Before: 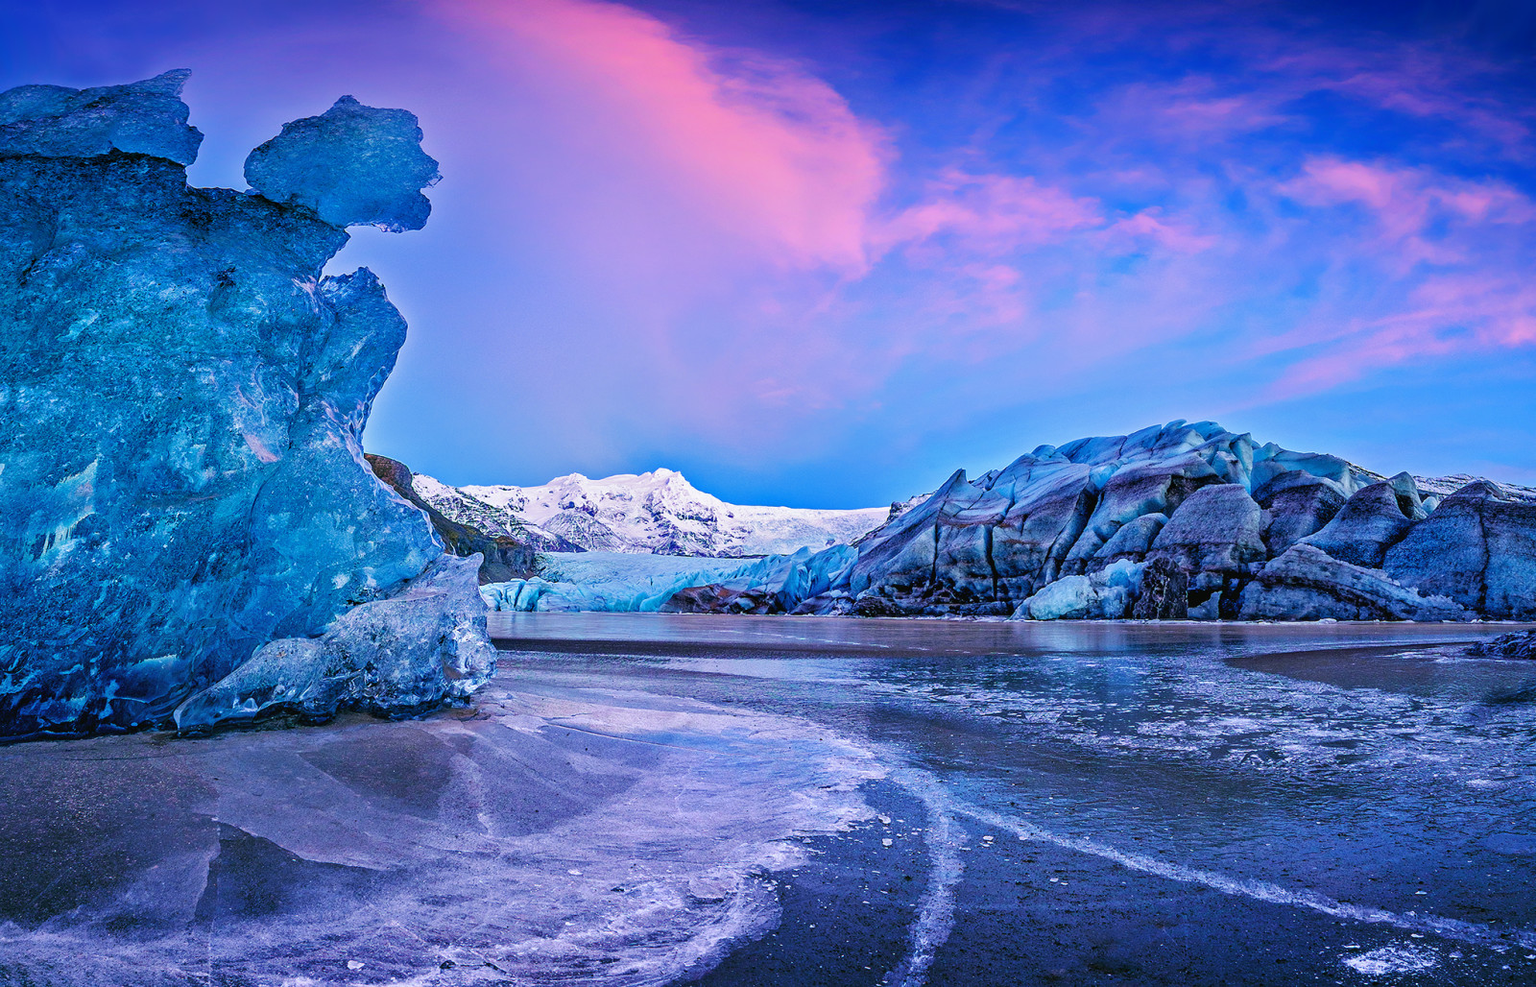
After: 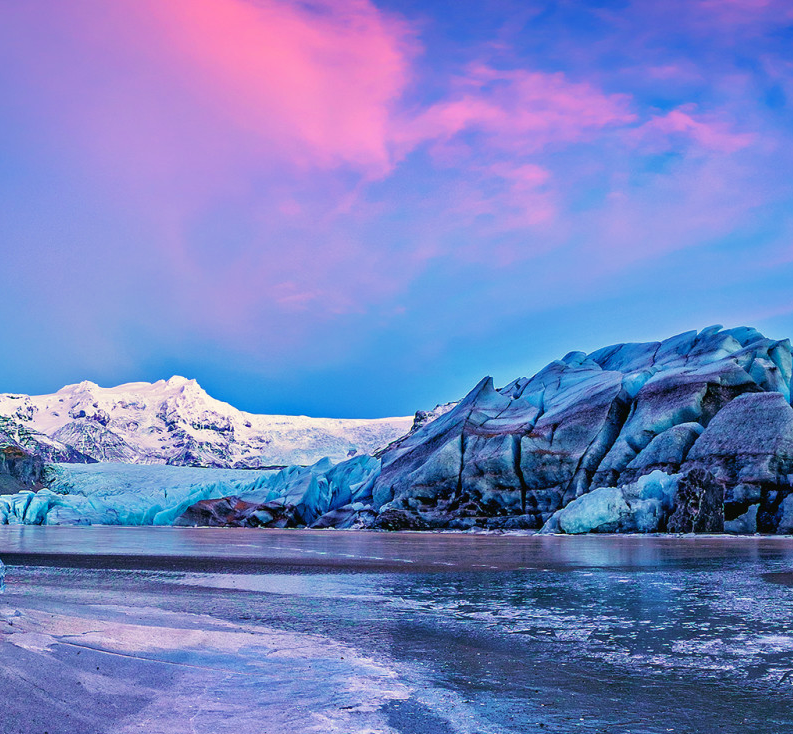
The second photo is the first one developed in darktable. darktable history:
velvia: on, module defaults
white balance: red 1.029, blue 0.92
crop: left 32.075%, top 10.976%, right 18.355%, bottom 17.596%
